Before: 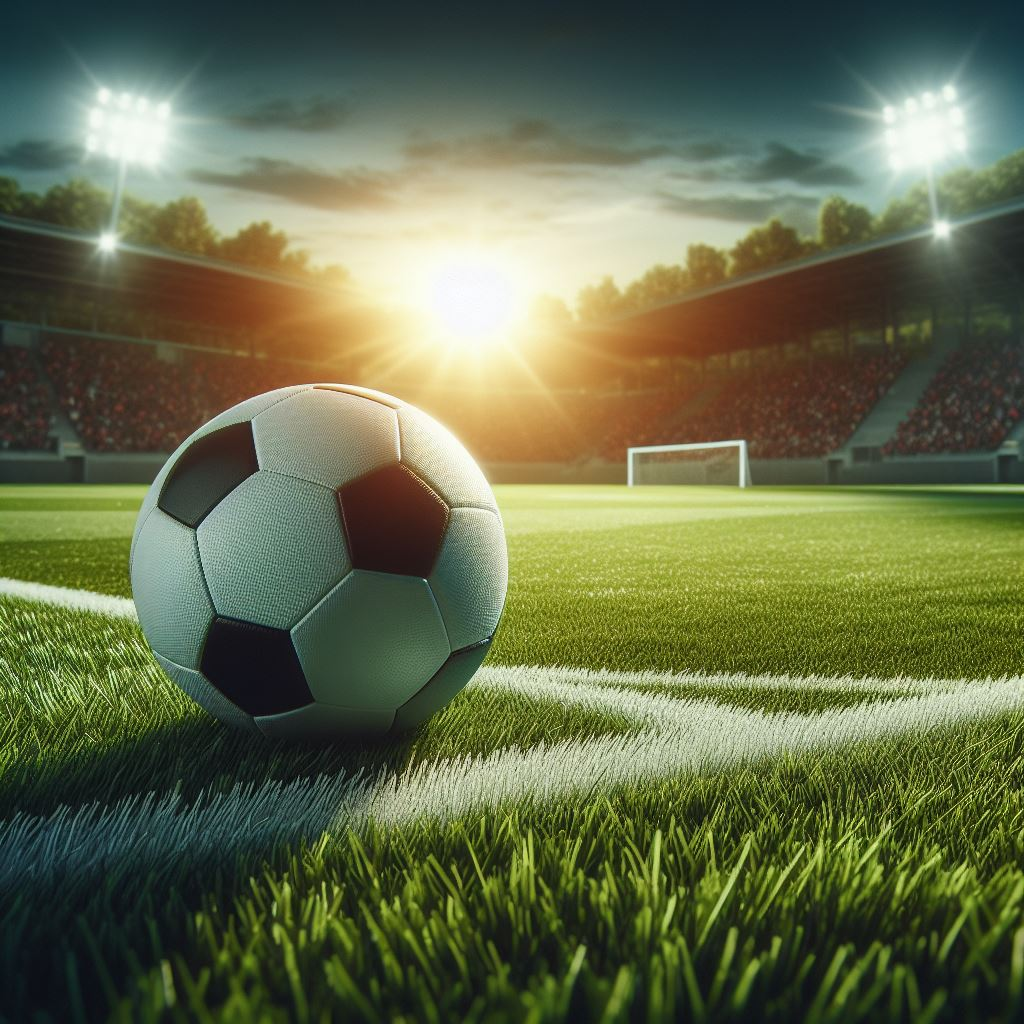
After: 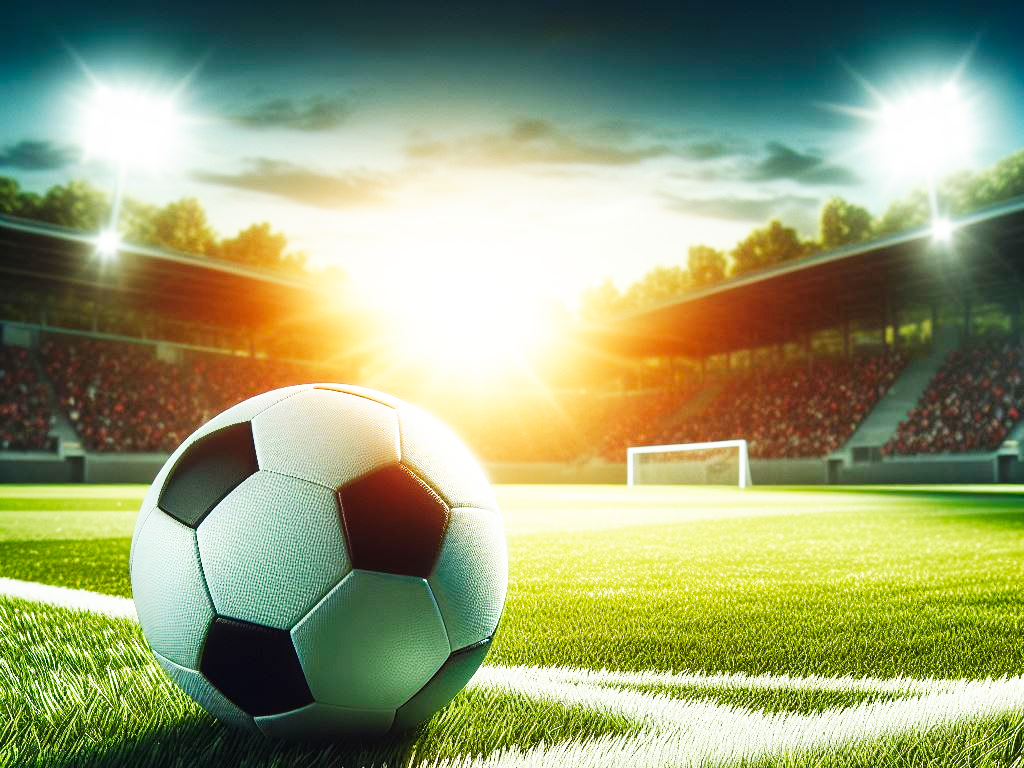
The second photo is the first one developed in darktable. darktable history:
base curve: curves: ch0 [(0, 0) (0.007, 0.004) (0.027, 0.03) (0.046, 0.07) (0.207, 0.54) (0.442, 0.872) (0.673, 0.972) (1, 1)], preserve colors none
crop: bottom 24.967%
